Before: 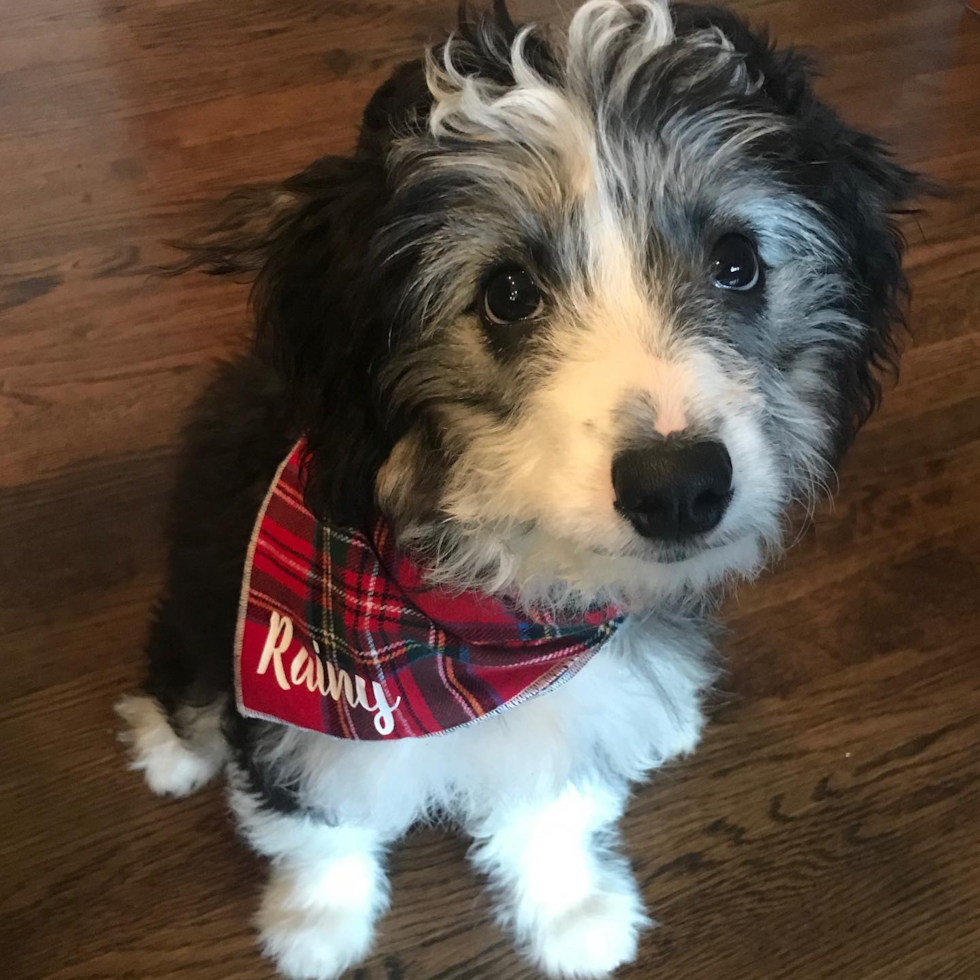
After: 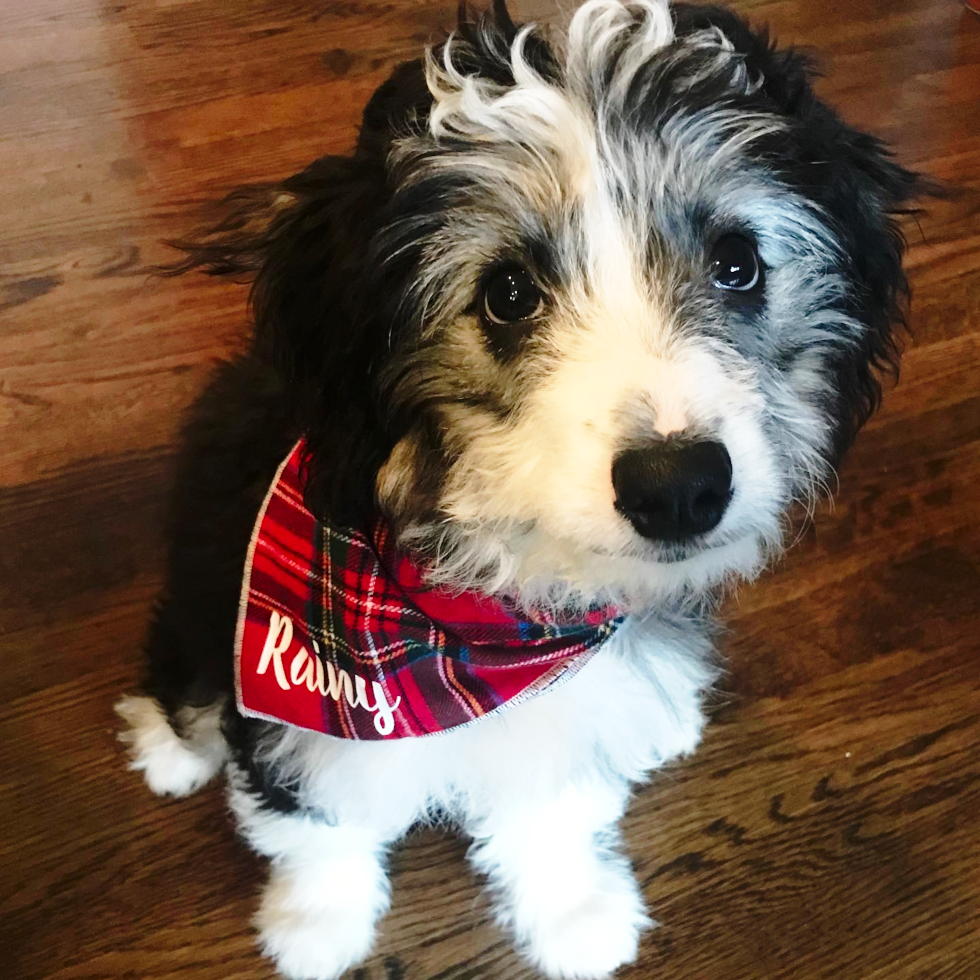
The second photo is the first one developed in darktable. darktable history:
contrast brightness saturation: contrast 0.033, brightness -0.037
base curve: curves: ch0 [(0, 0) (0.028, 0.03) (0.121, 0.232) (0.46, 0.748) (0.859, 0.968) (1, 1)], preserve colors none
